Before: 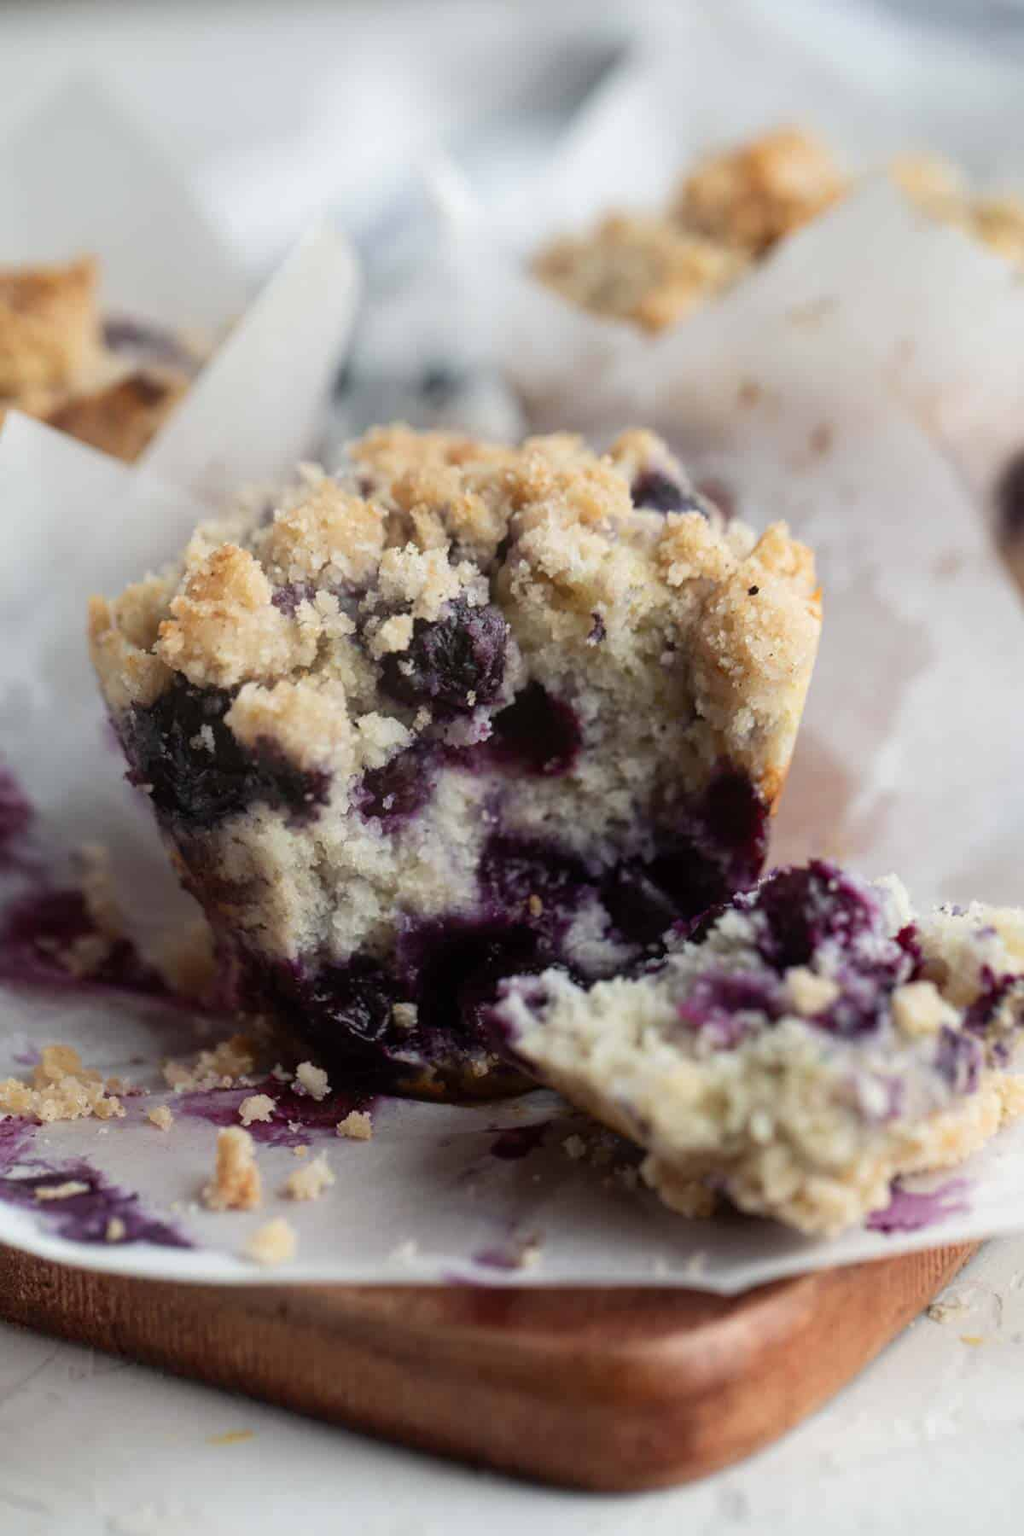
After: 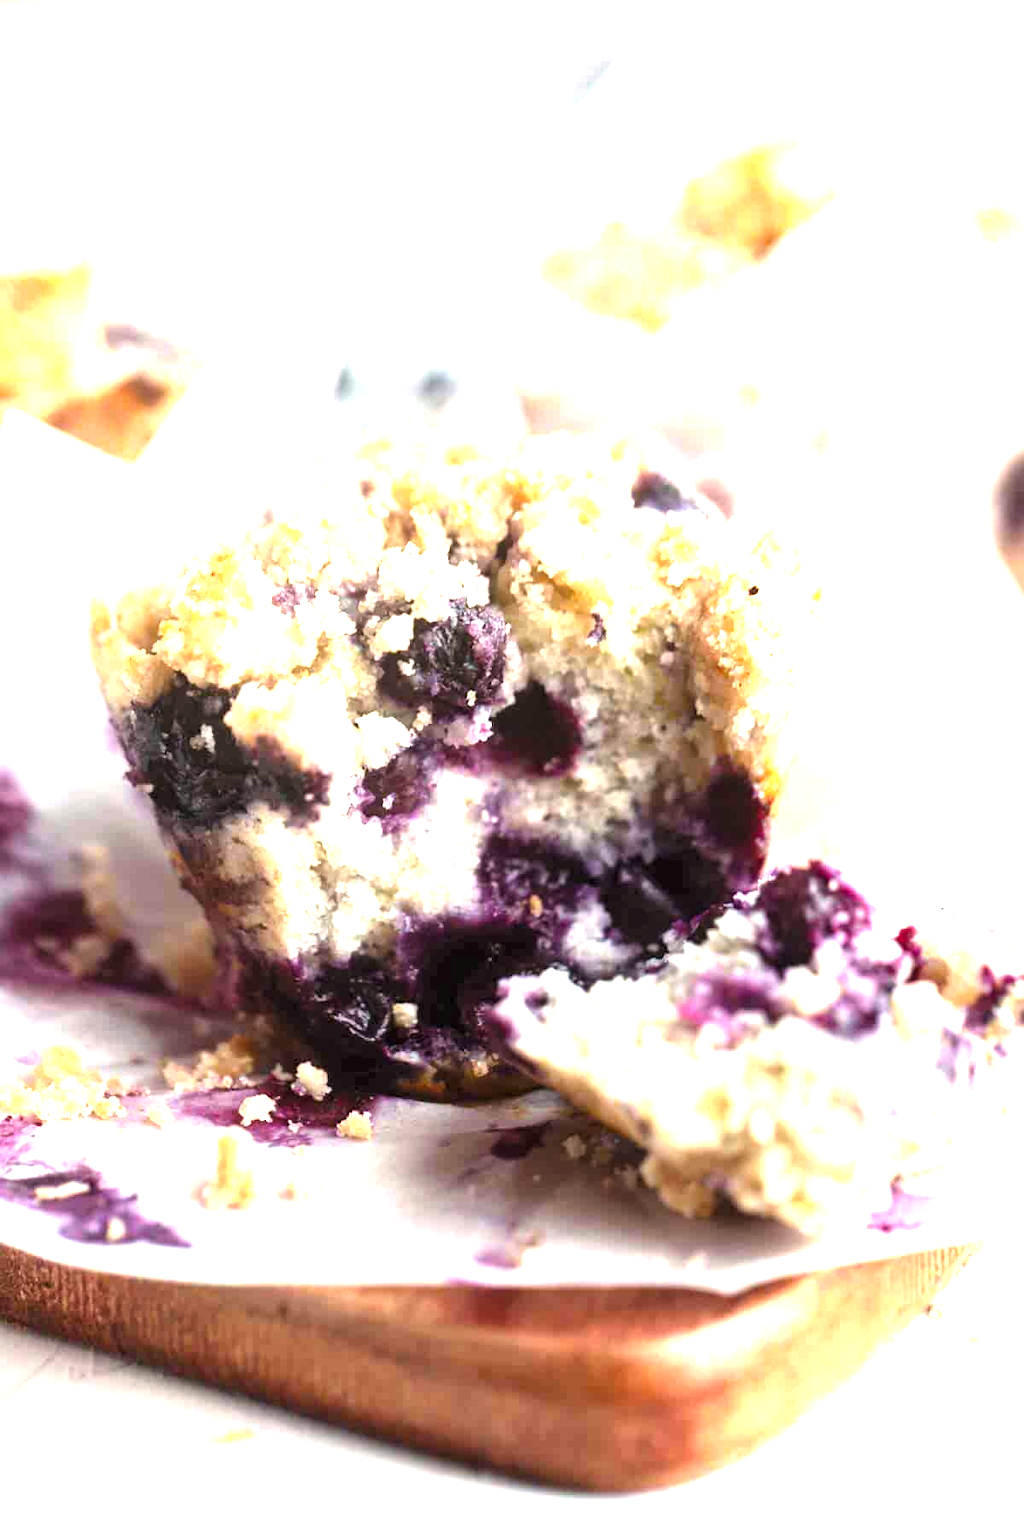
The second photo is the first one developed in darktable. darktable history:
levels: levels [0.031, 0.5, 0.969]
color balance rgb: shadows lift › chroma 2%, shadows lift › hue 50°, power › hue 60°, highlights gain › chroma 1%, highlights gain › hue 60°, global offset › luminance 0.25%, global vibrance 30%
exposure: black level correction 0, exposure 2 EV, compensate highlight preservation false
